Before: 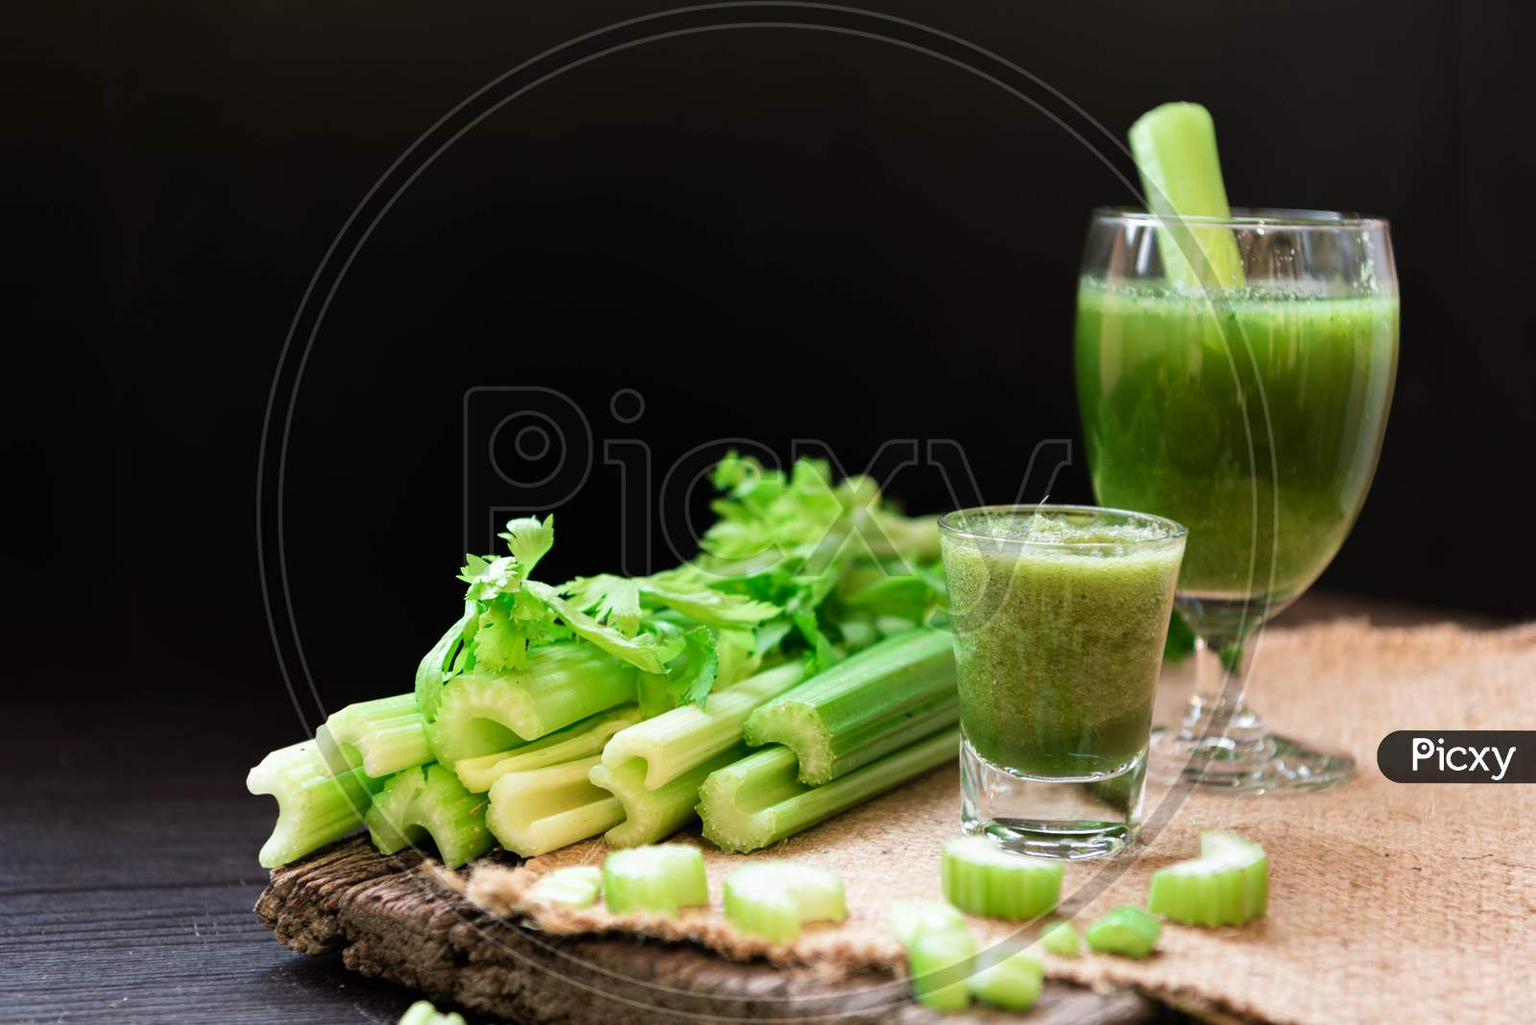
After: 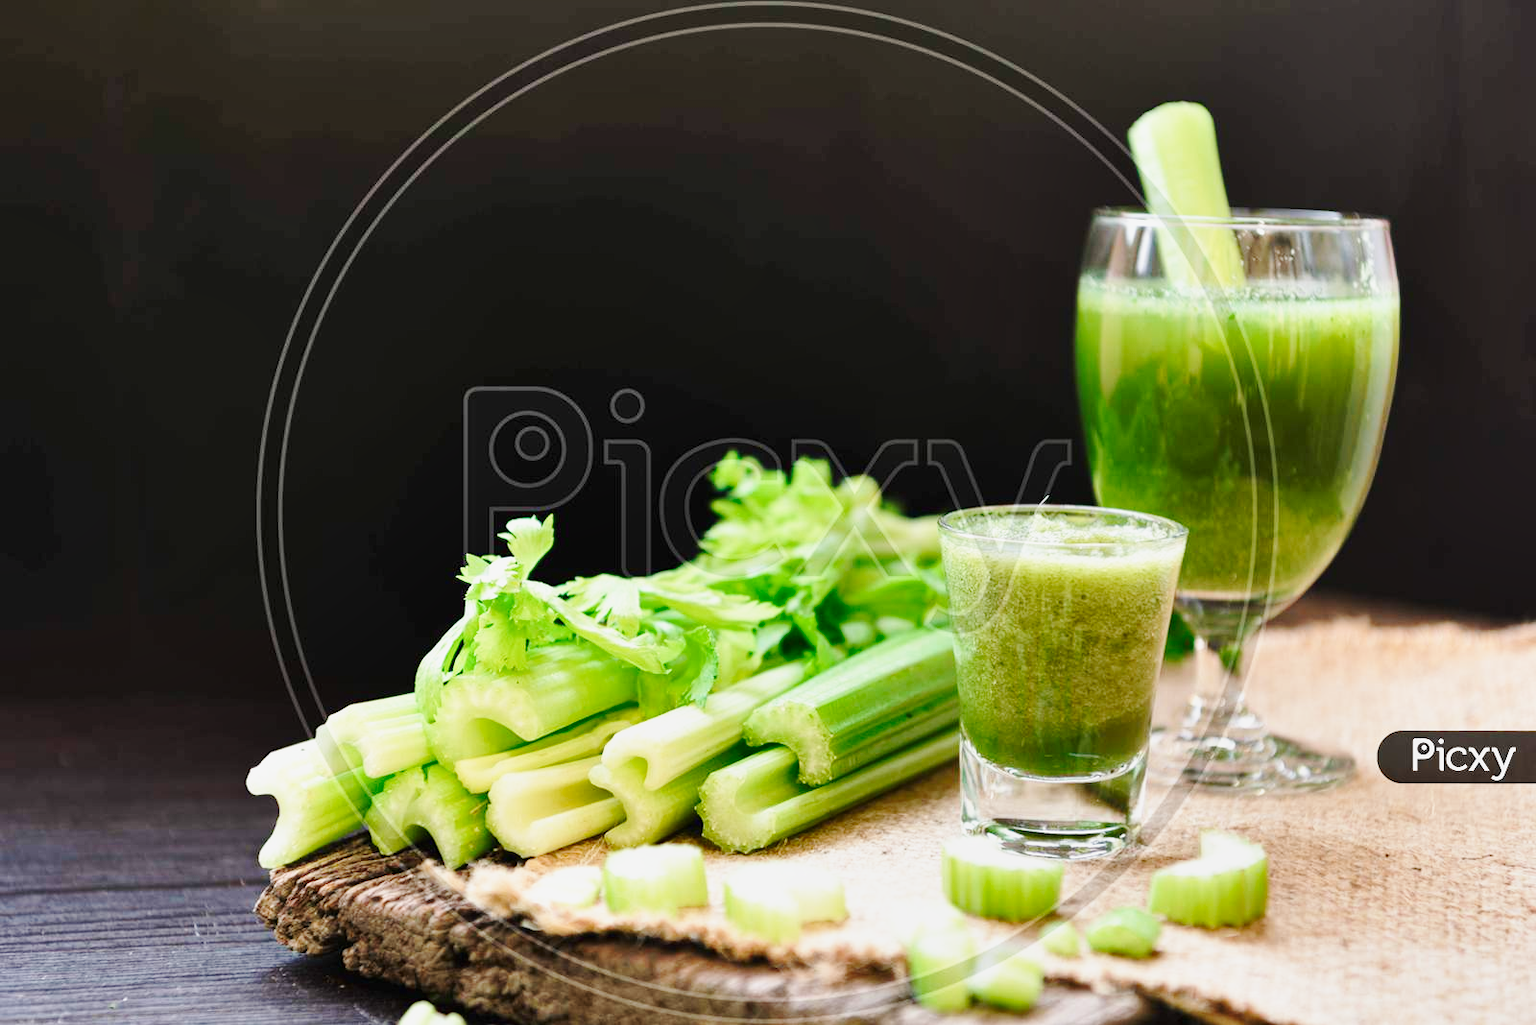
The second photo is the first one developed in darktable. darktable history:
shadows and highlights: soften with gaussian
local contrast: mode bilateral grid, contrast 15, coarseness 36, detail 105%, midtone range 0.2
base curve: curves: ch0 [(0, 0) (0.025, 0.046) (0.112, 0.277) (0.467, 0.74) (0.814, 0.929) (1, 0.942)], preserve colors none
contrast brightness saturation: contrast -0.024, brightness -0.006, saturation 0.032
